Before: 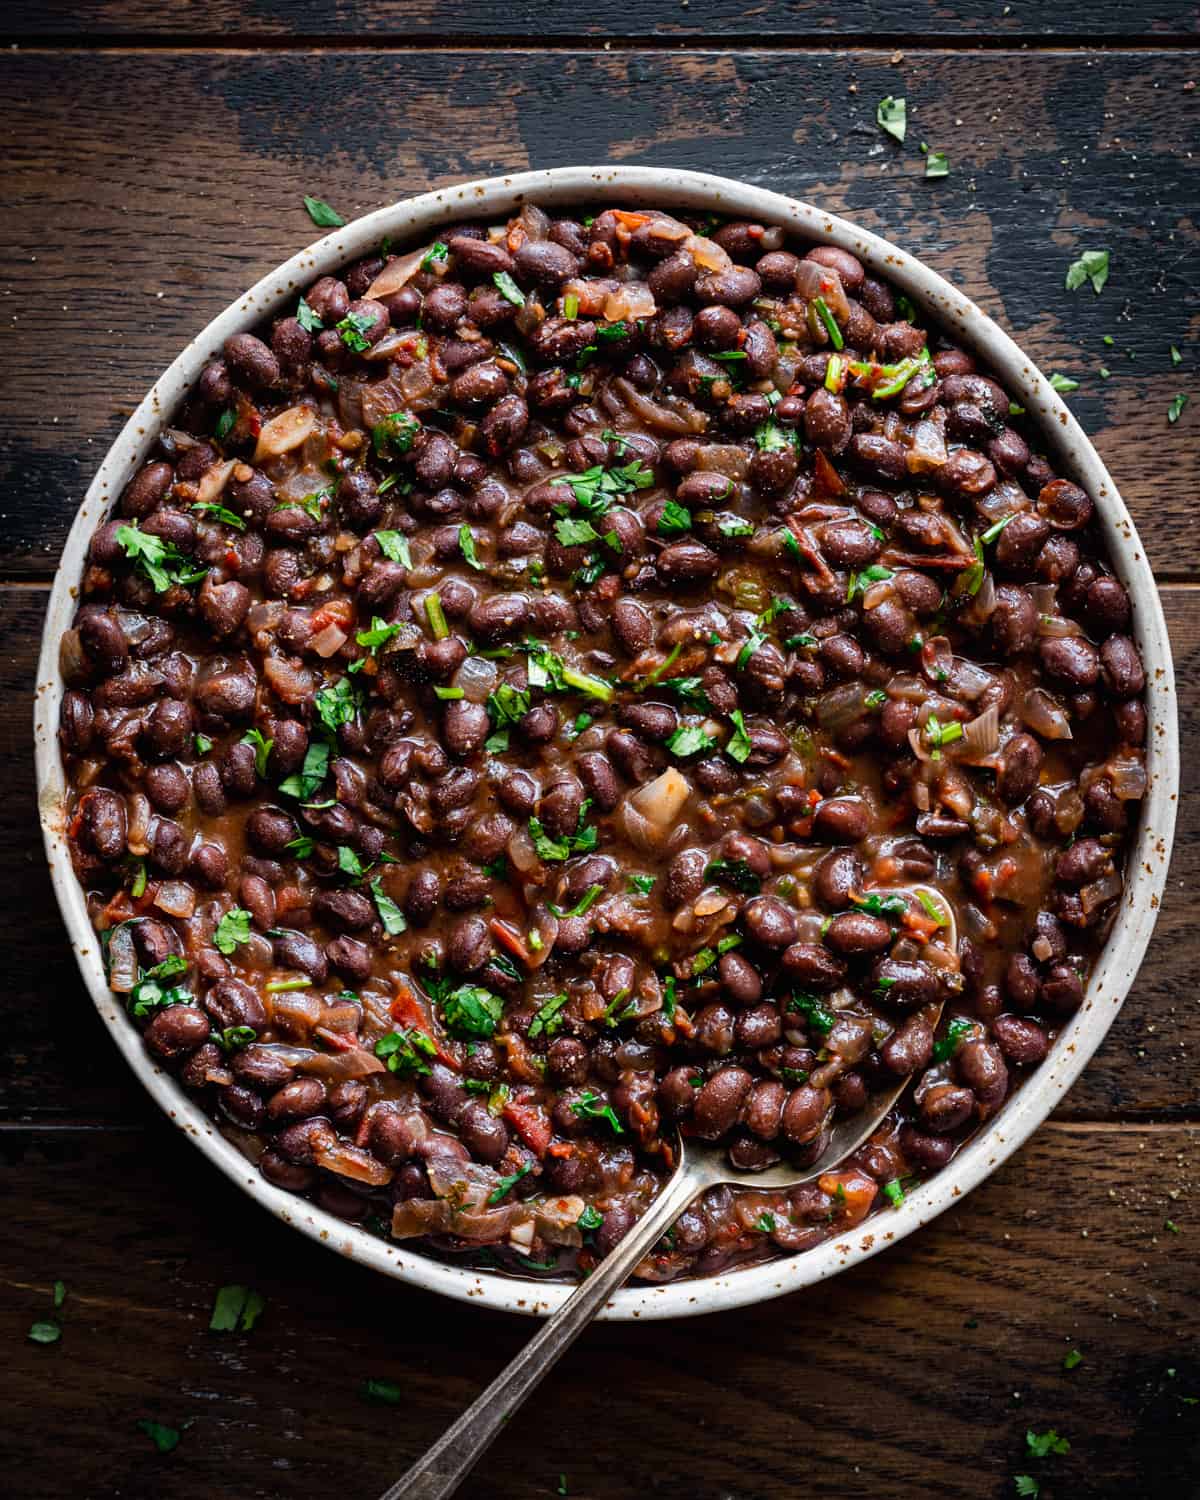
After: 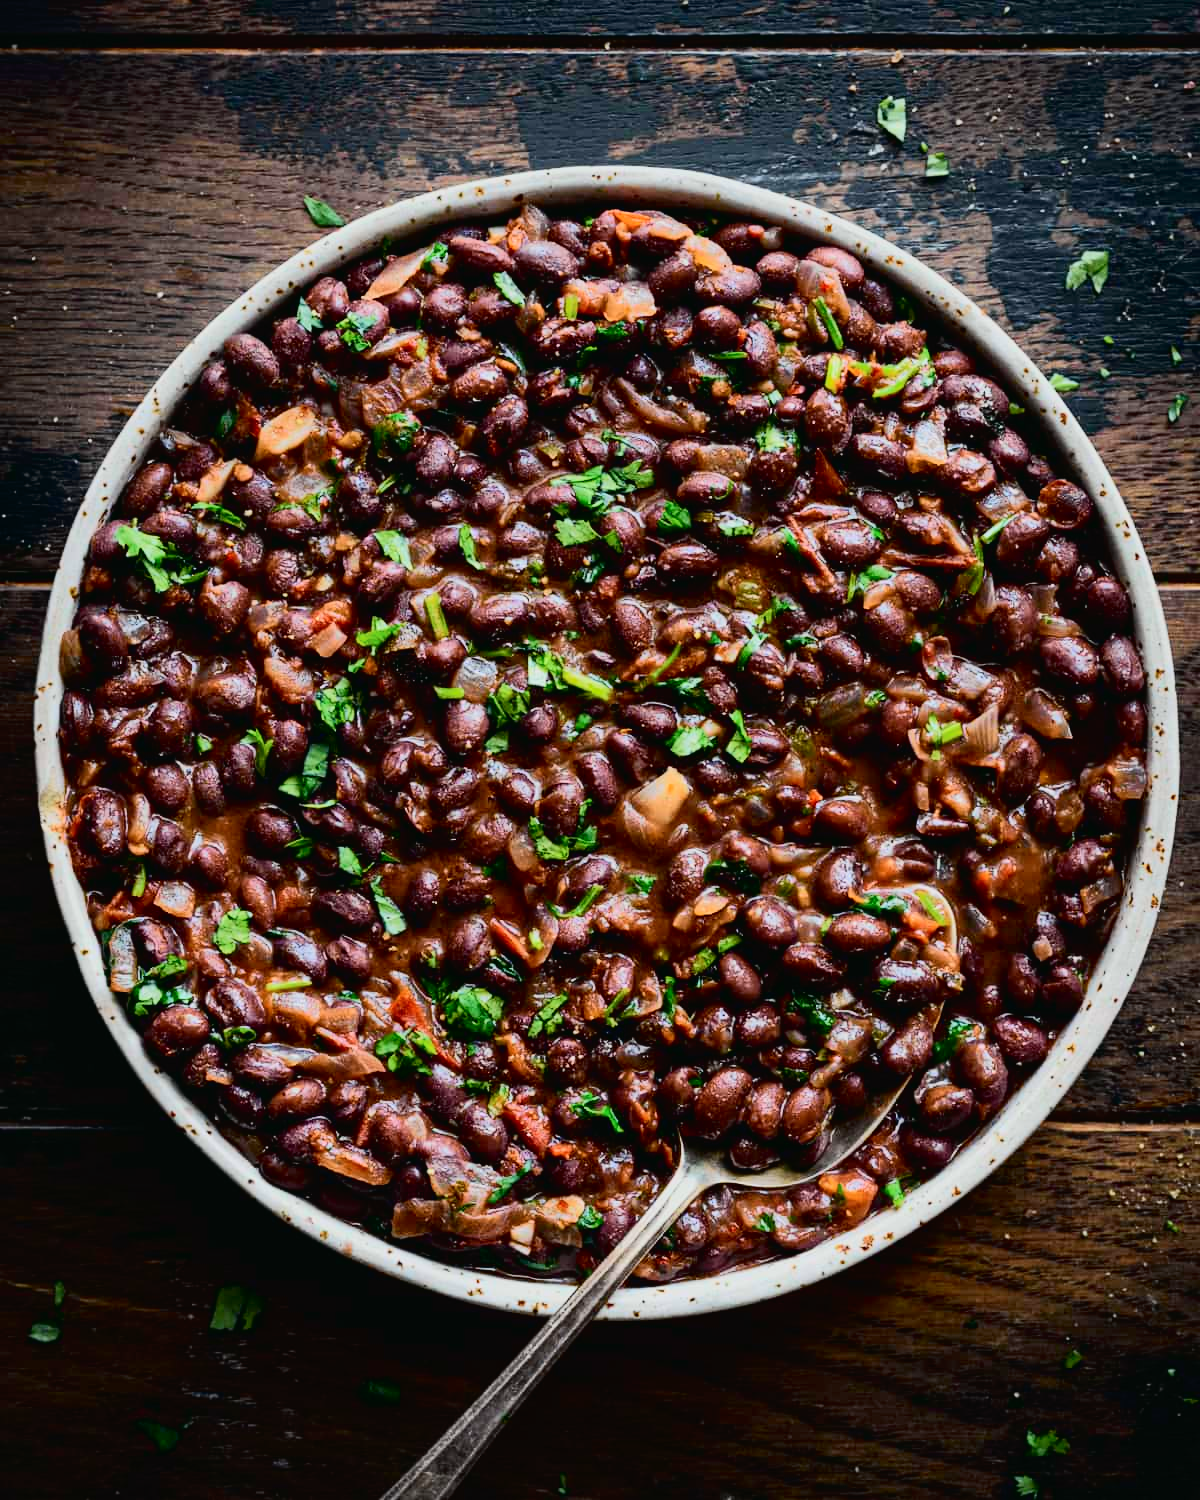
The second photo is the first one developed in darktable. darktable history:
tone curve: curves: ch0 [(0, 0.017) (0.091, 0.046) (0.298, 0.287) (0.439, 0.482) (0.64, 0.729) (0.785, 0.817) (0.995, 0.917)]; ch1 [(0, 0) (0.384, 0.365) (0.463, 0.447) (0.486, 0.474) (0.503, 0.497) (0.526, 0.52) (0.555, 0.564) (0.578, 0.595) (0.638, 0.644) (0.766, 0.773) (1, 1)]; ch2 [(0, 0) (0.374, 0.344) (0.449, 0.434) (0.501, 0.501) (0.528, 0.519) (0.569, 0.589) (0.61, 0.646) (0.666, 0.688) (1, 1)], color space Lab, independent channels, preserve colors none
